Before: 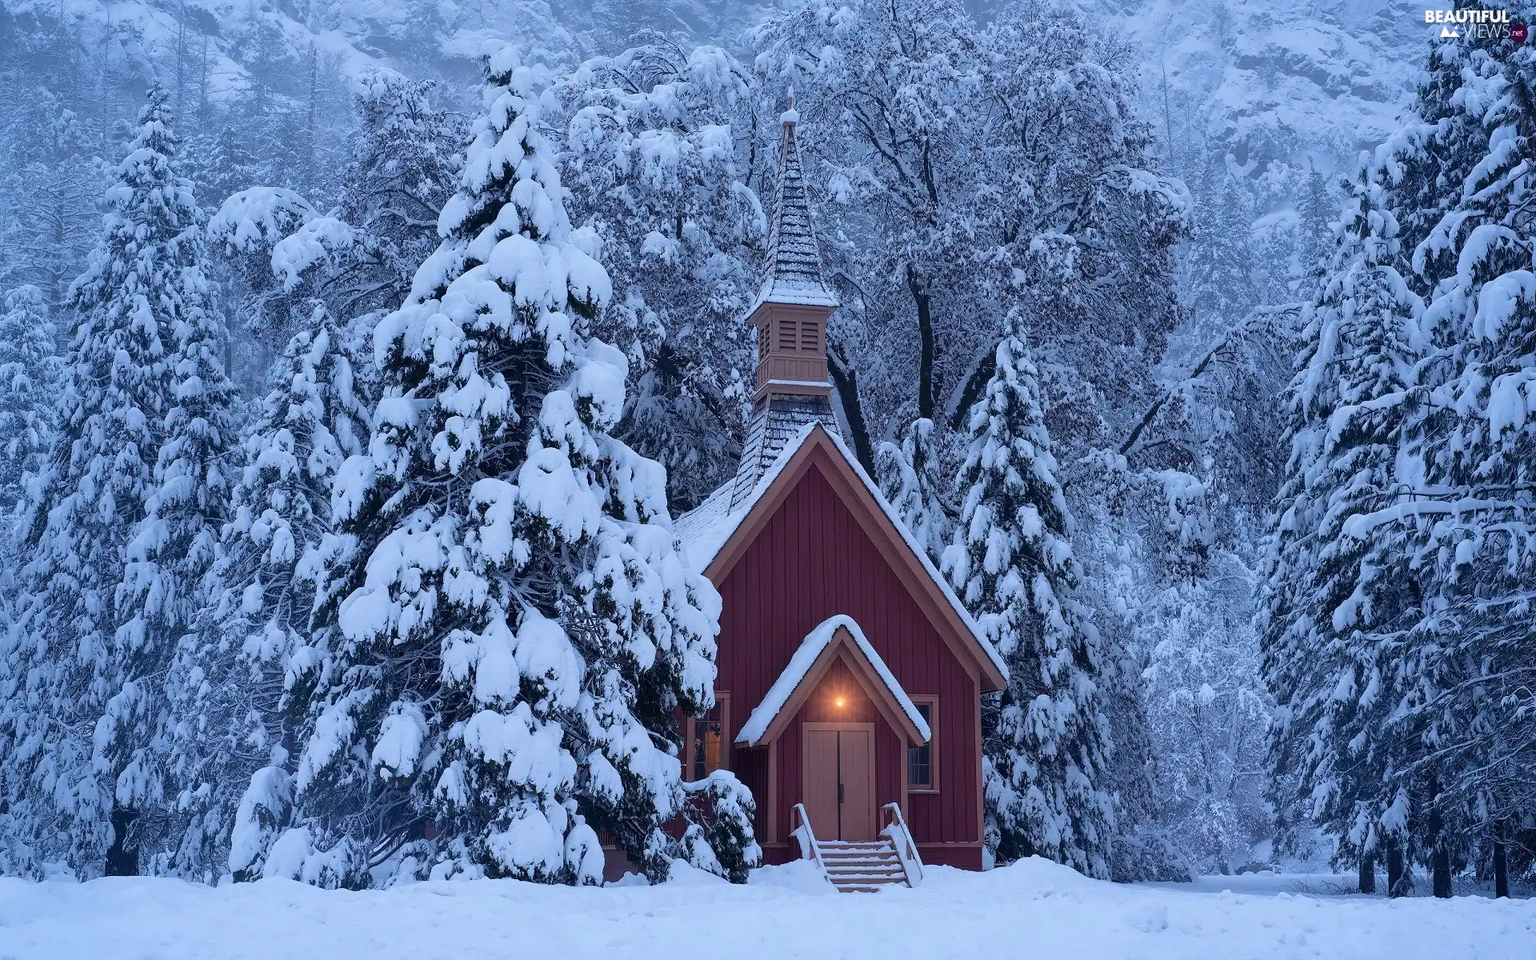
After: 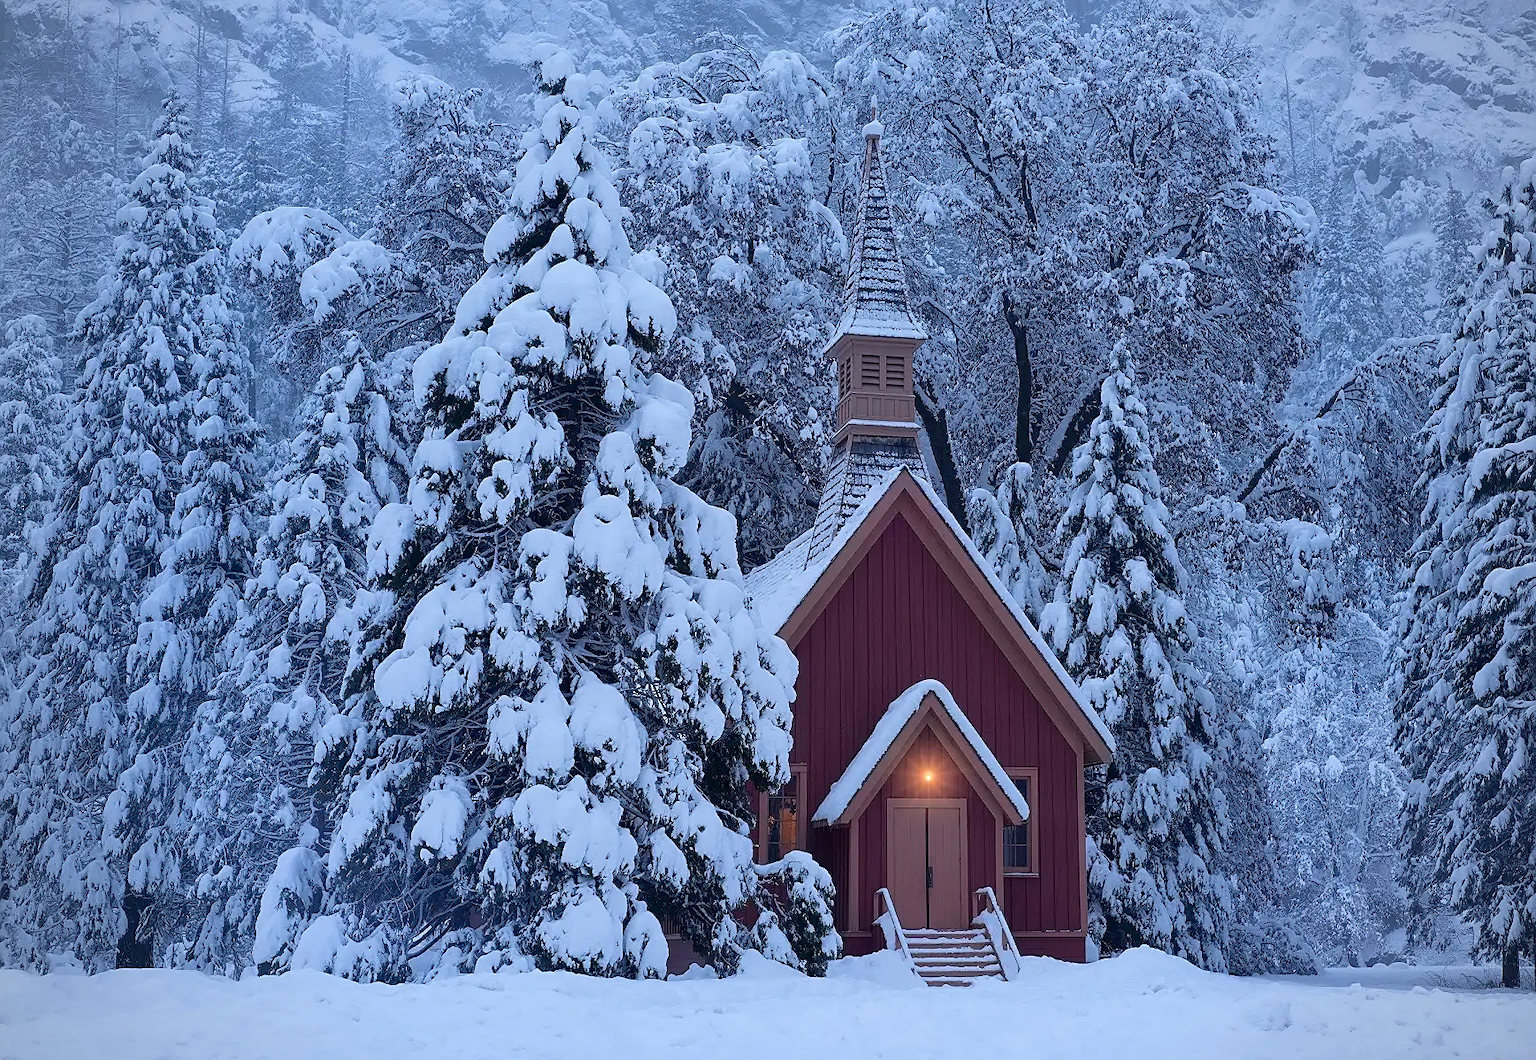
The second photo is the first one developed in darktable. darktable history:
crop: right 9.519%, bottom 0.037%
vignetting: fall-off radius 82.02%
sharpen: radius 1.872, amount 0.414, threshold 1.349
